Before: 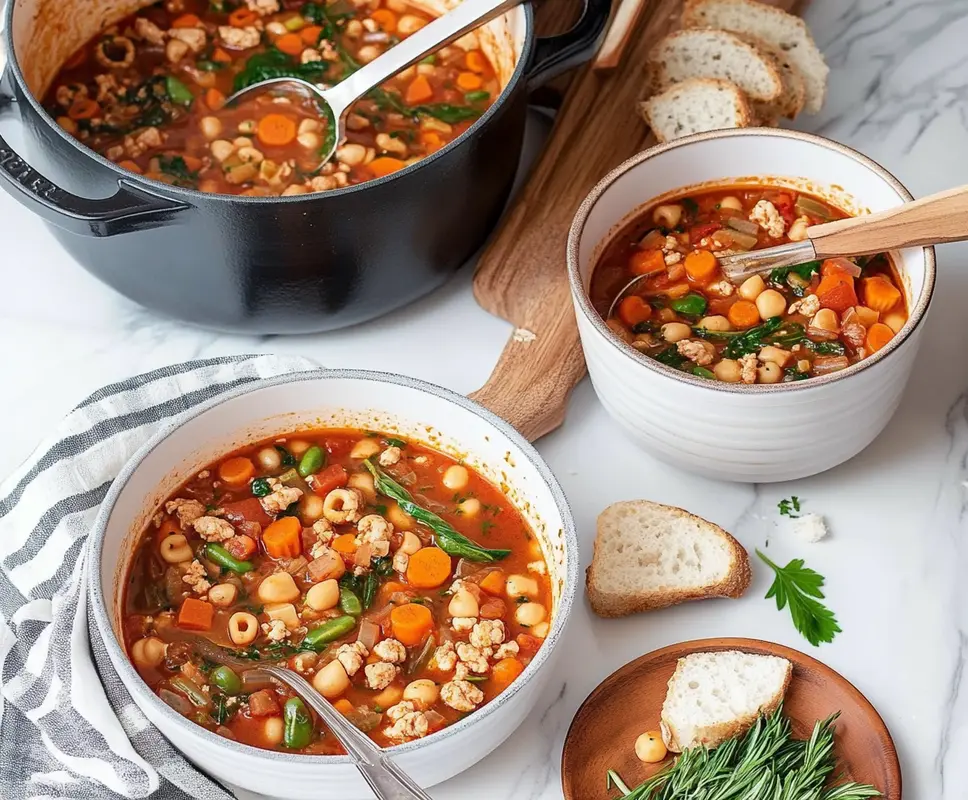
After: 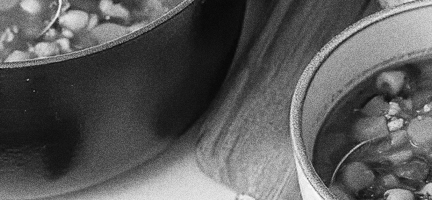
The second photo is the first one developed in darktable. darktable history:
crop: left 28.64%, top 16.832%, right 26.637%, bottom 58.055%
bloom: on, module defaults
grain: coarseness 0.09 ISO, strength 40%
monochrome: on, module defaults
exposure: black level correction 0.001, compensate highlight preservation false
